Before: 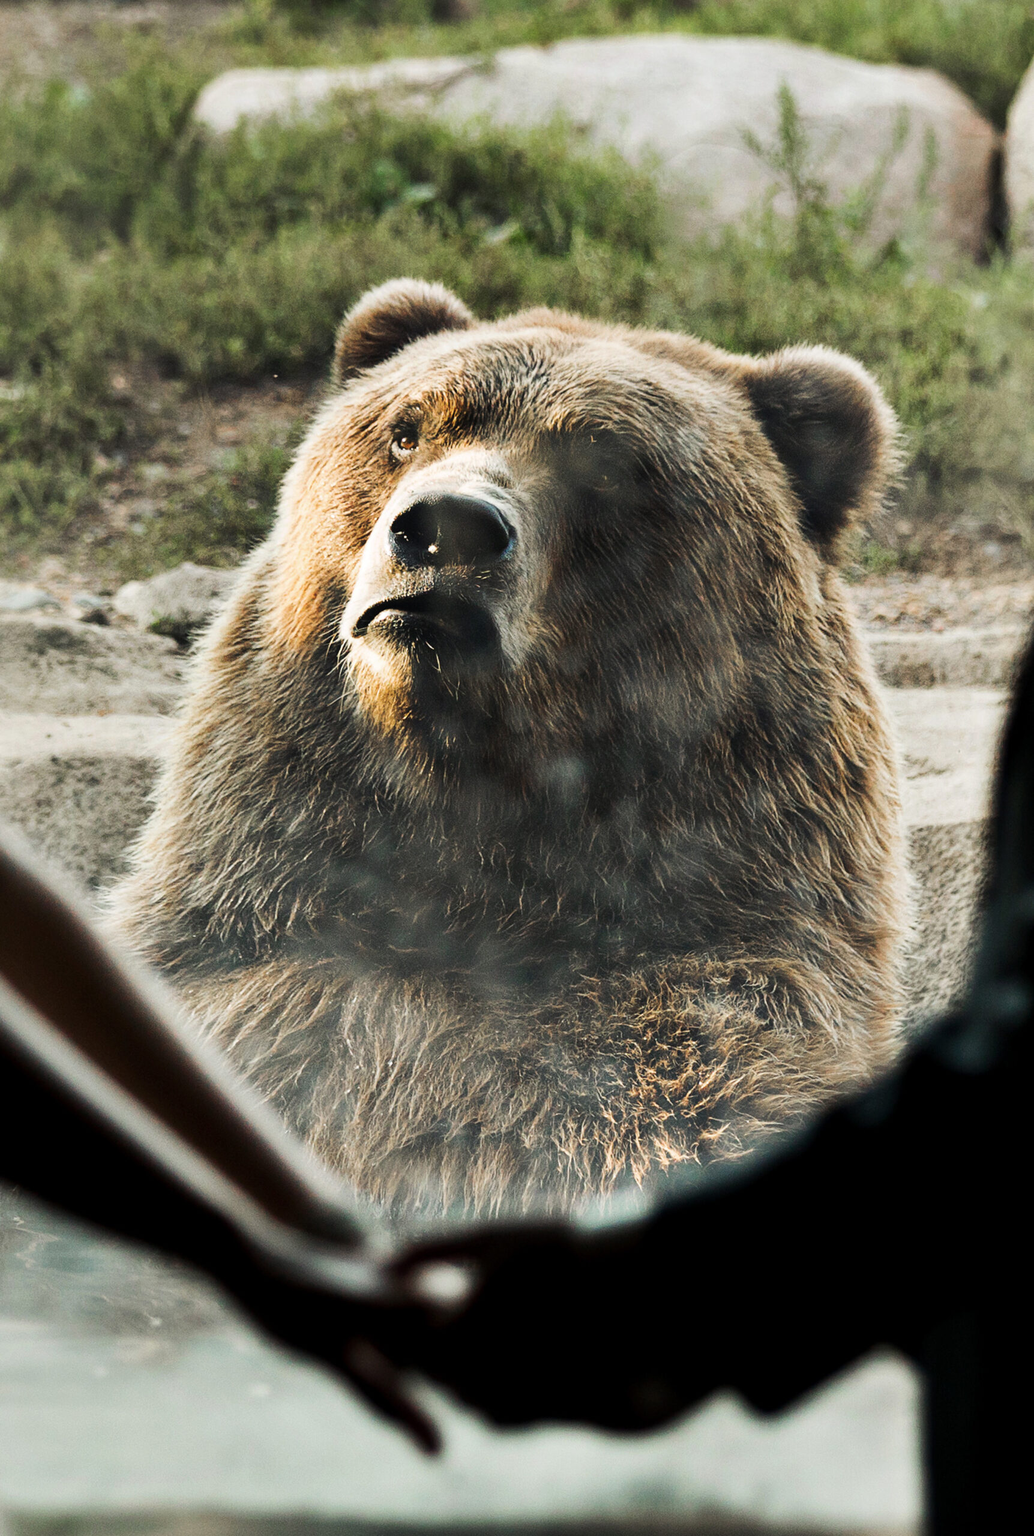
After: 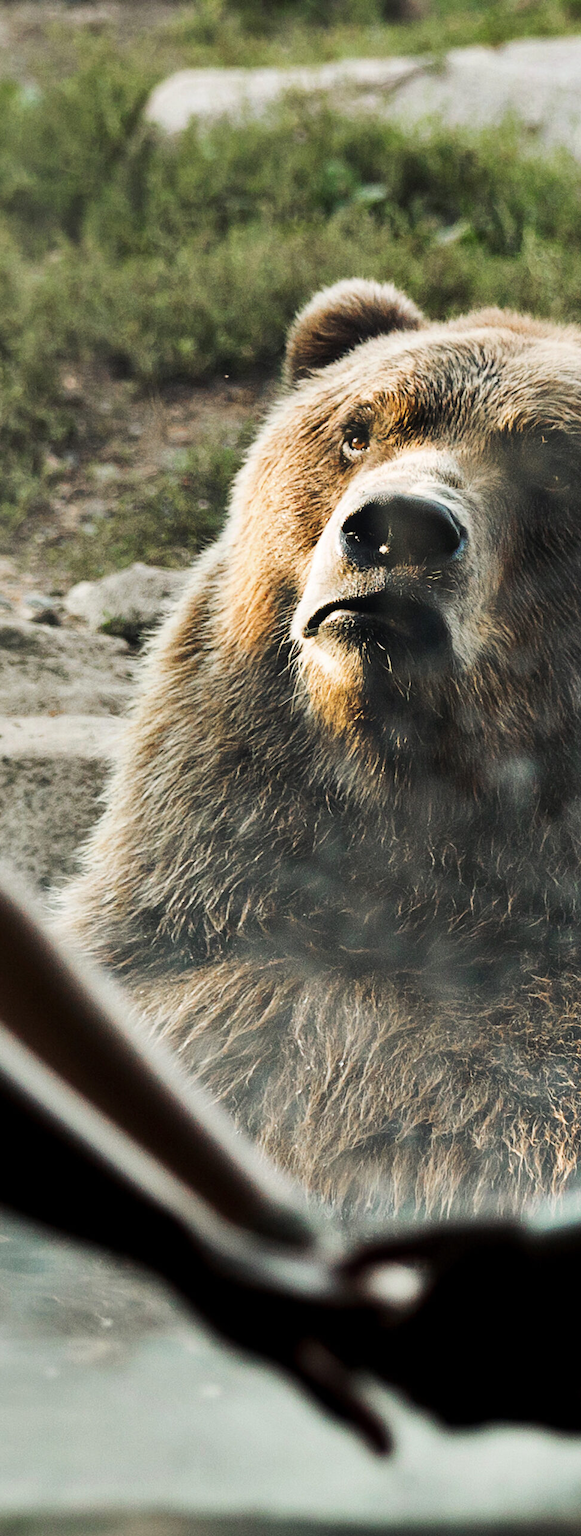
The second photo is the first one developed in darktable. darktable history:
crop: left 4.763%, right 39.023%
shadows and highlights: shadows 39.4, highlights -52.63, low approximation 0.01, soften with gaussian
